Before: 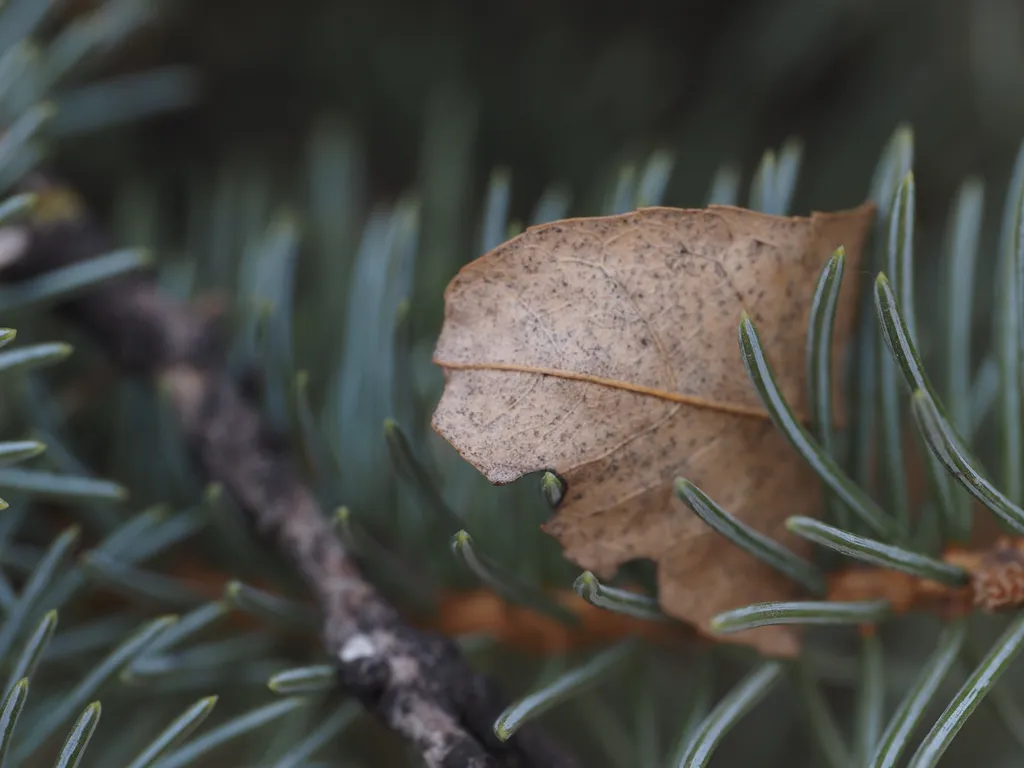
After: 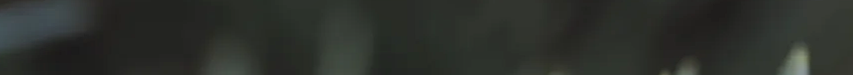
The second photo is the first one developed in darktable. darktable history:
sharpen: on, module defaults
rotate and perspective: rotation -0.45°, automatic cropping original format, crop left 0.008, crop right 0.992, crop top 0.012, crop bottom 0.988
crop and rotate: left 9.644%, top 9.491%, right 6.021%, bottom 80.509%
shadows and highlights: shadows 29.32, highlights -29.32, low approximation 0.01, soften with gaussian
